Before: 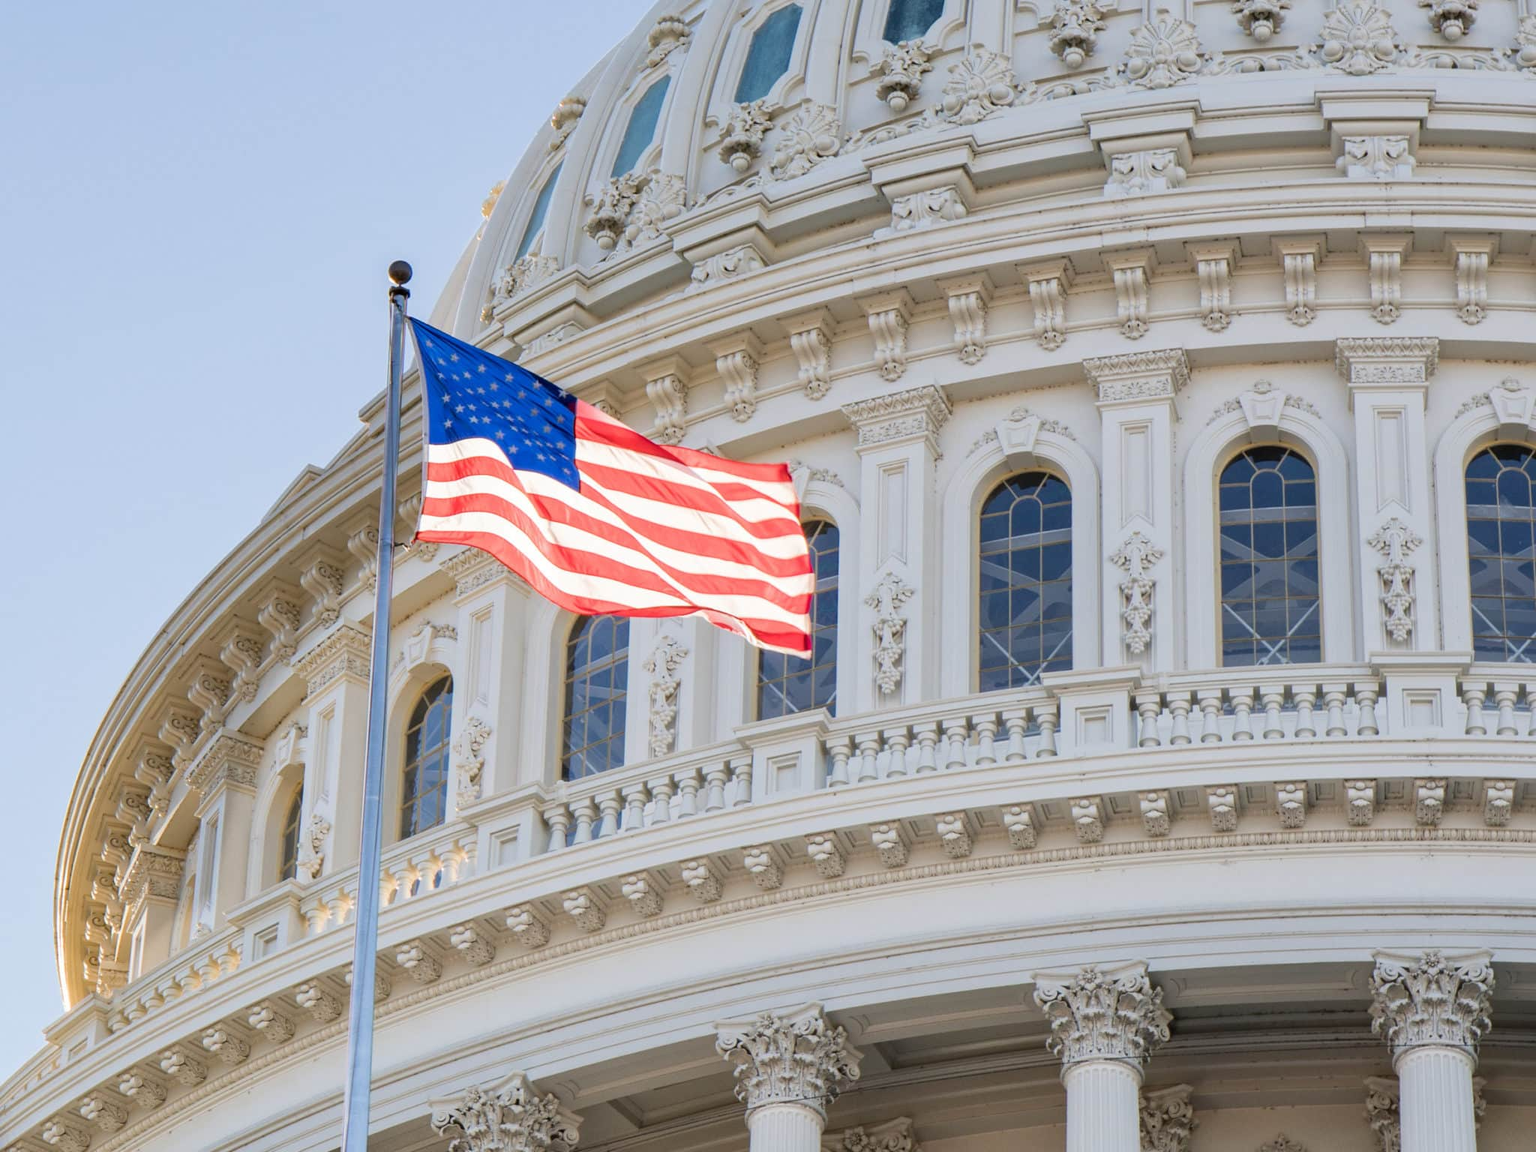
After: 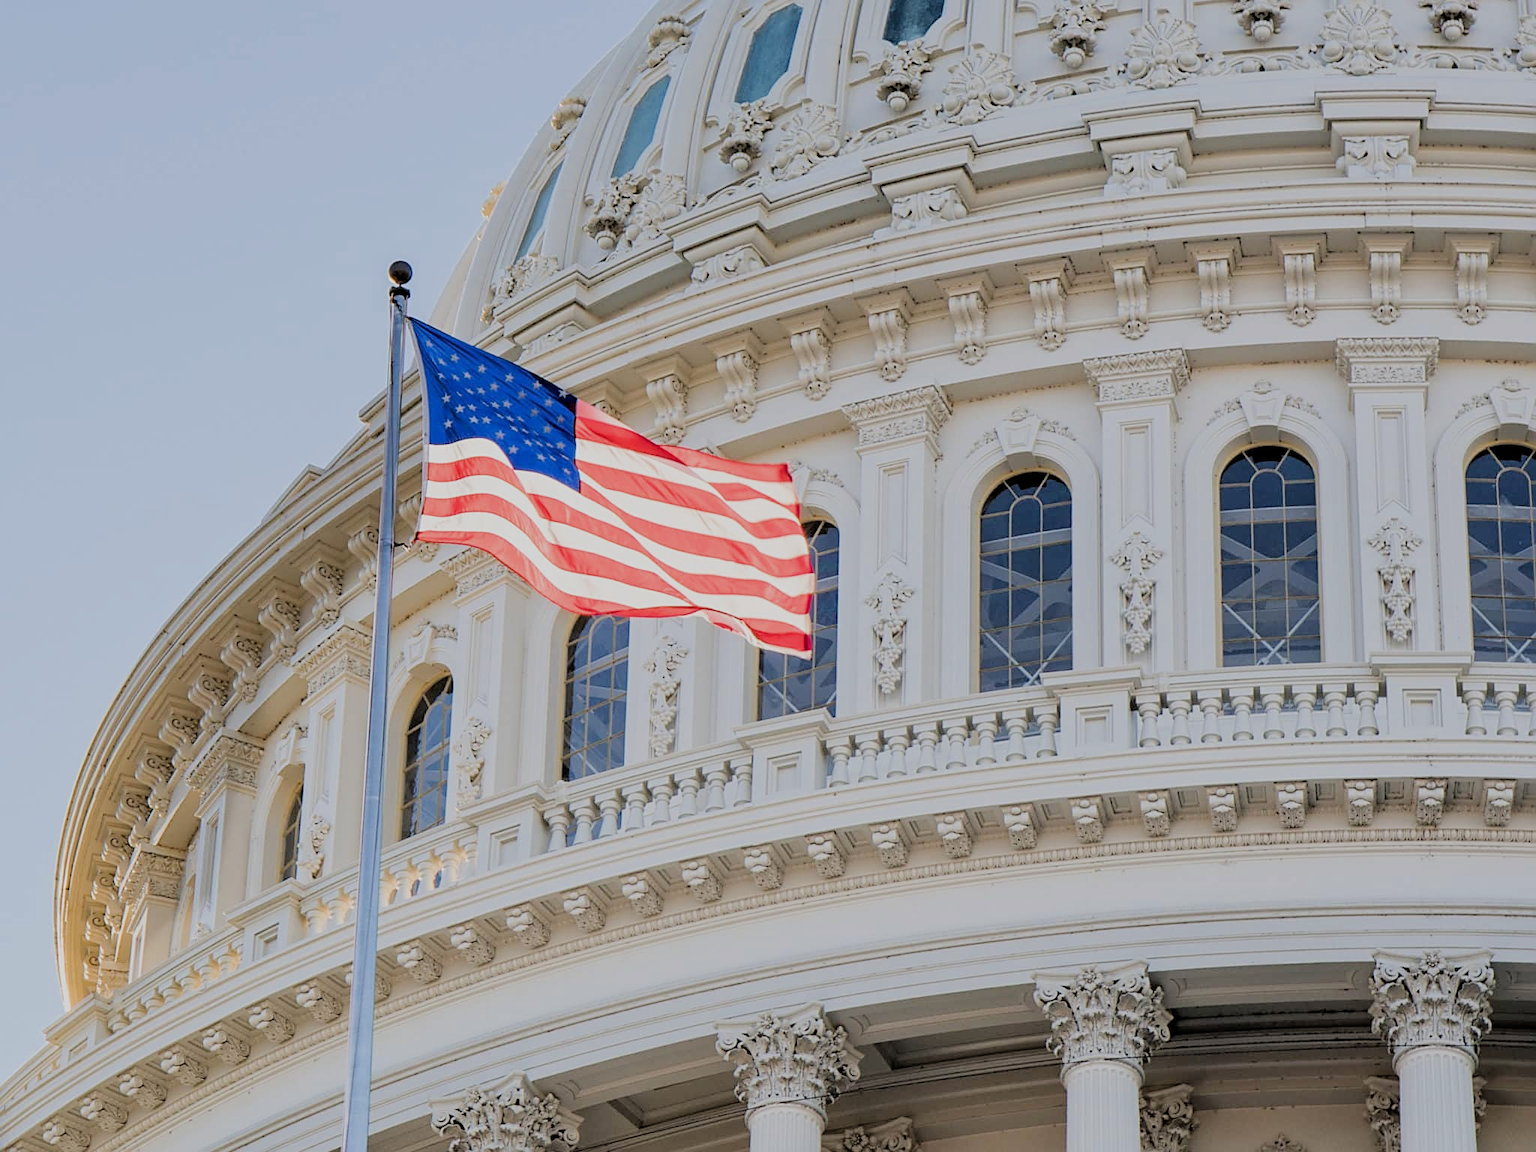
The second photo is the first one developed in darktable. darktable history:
sharpen: on, module defaults
filmic rgb: black relative exposure -4.38 EV, white relative exposure 4.56 EV, hardness 2.37, contrast 1.05
